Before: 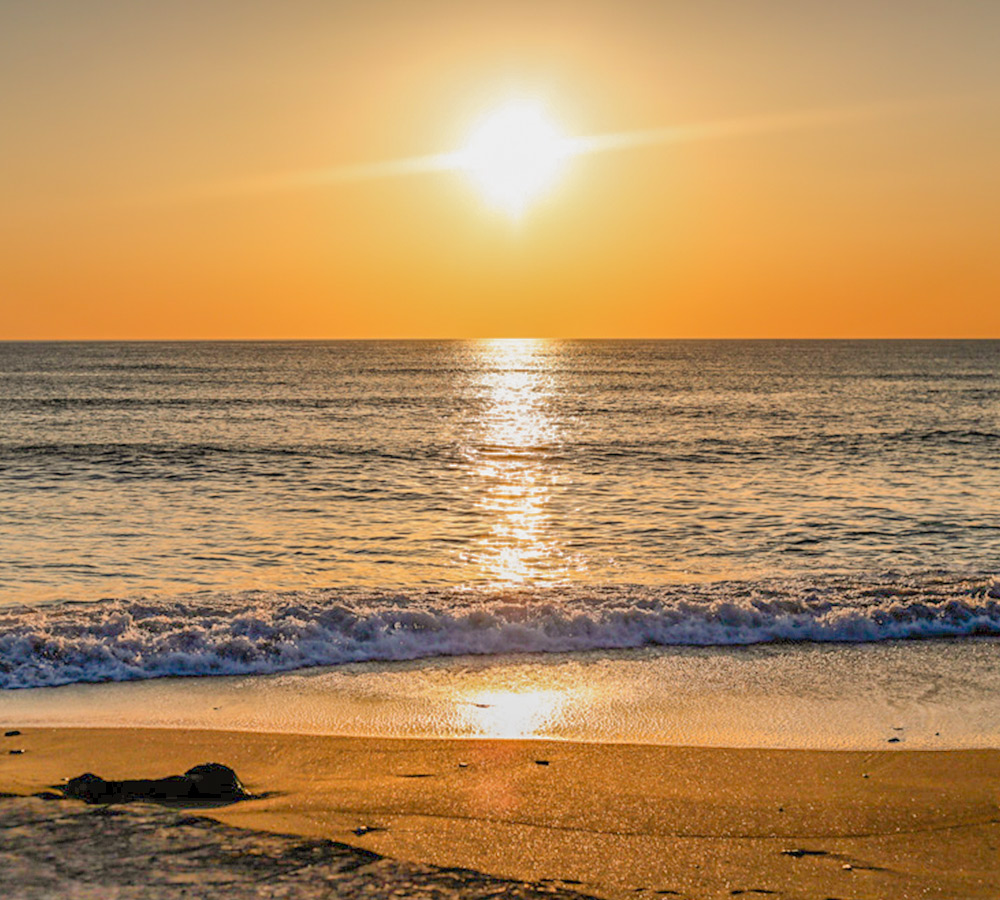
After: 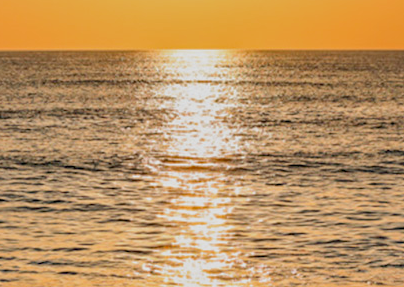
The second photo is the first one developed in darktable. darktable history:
sigmoid: contrast 1.22, skew 0.65
crop: left 31.751%, top 32.172%, right 27.8%, bottom 35.83%
haze removal: compatibility mode true, adaptive false
